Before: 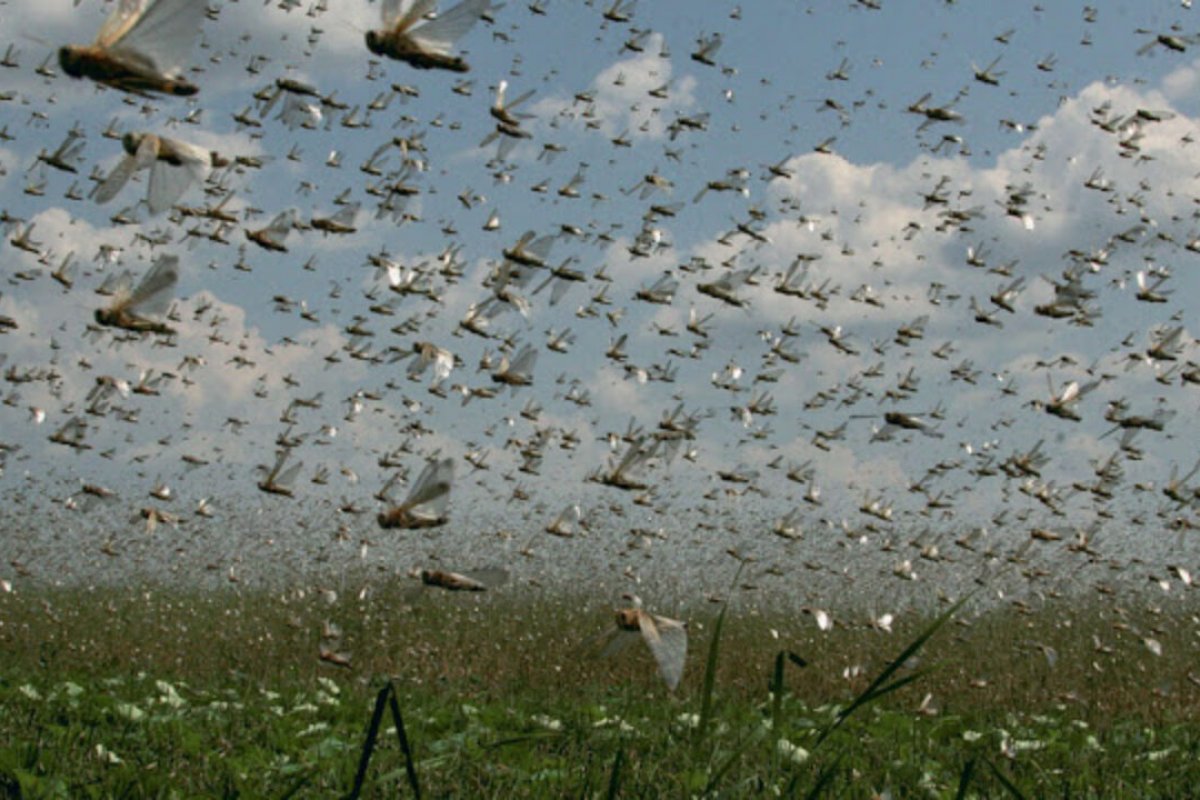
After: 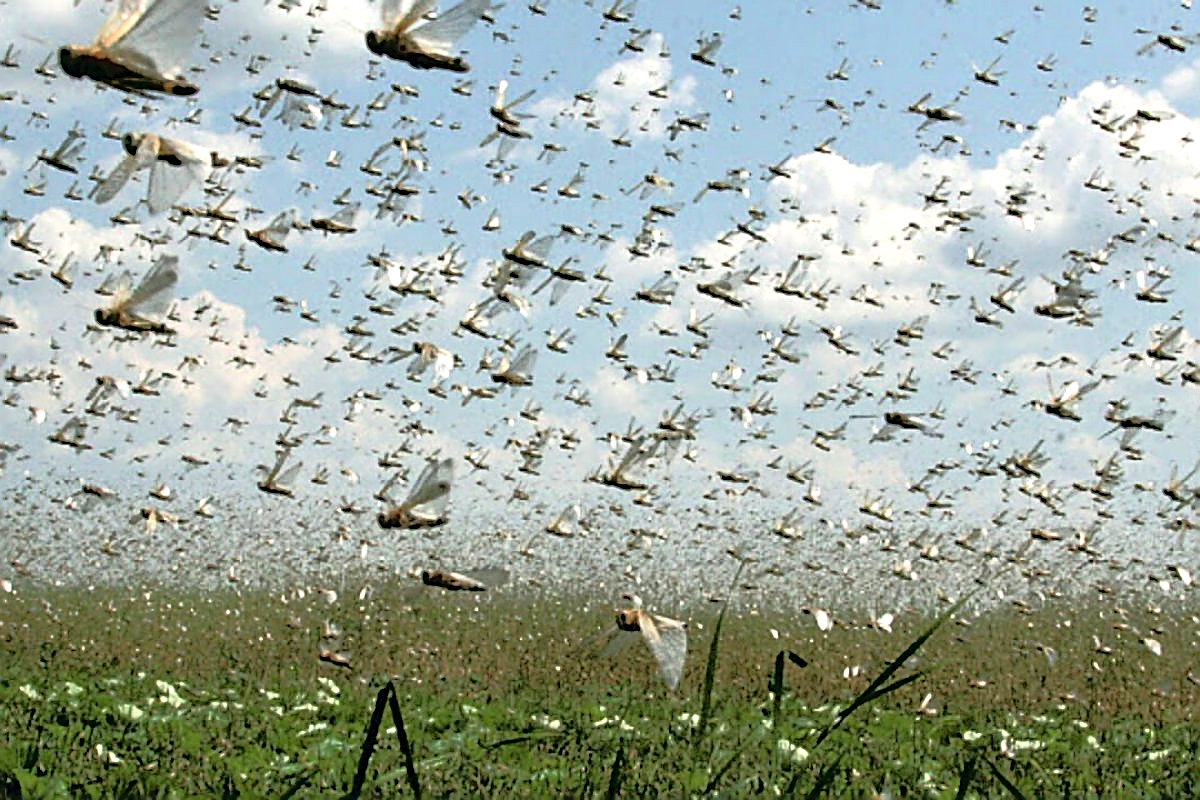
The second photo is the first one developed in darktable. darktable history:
exposure: black level correction 0, exposure 1.105 EV, compensate highlight preservation false
tone equalizer: -8 EV -1.87 EV, -7 EV -1.18 EV, -6 EV -1.65 EV, edges refinement/feathering 500, mask exposure compensation -1.57 EV, preserve details no
sharpen: radius 1.674, amount 1.288
